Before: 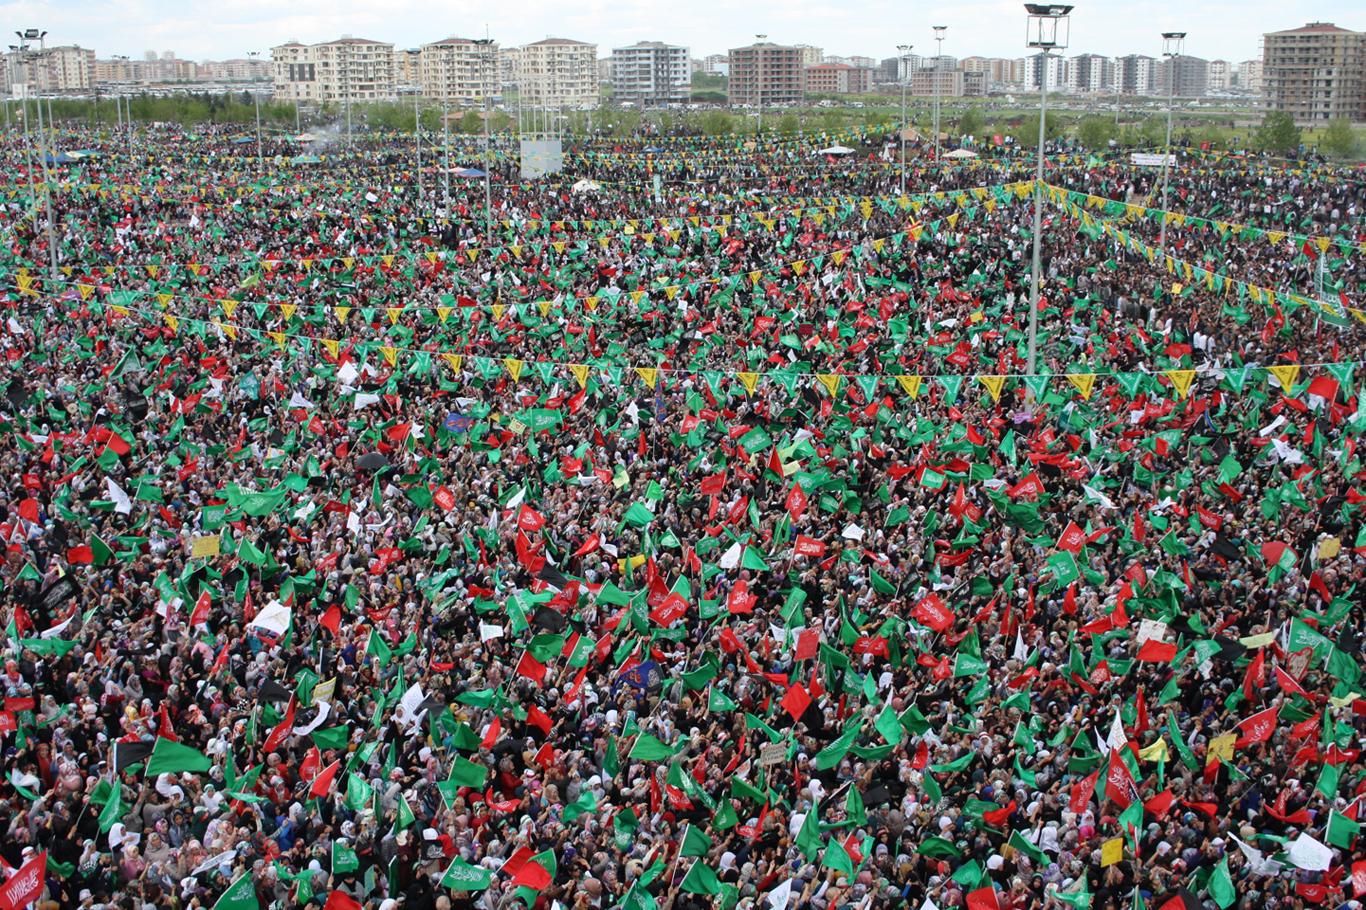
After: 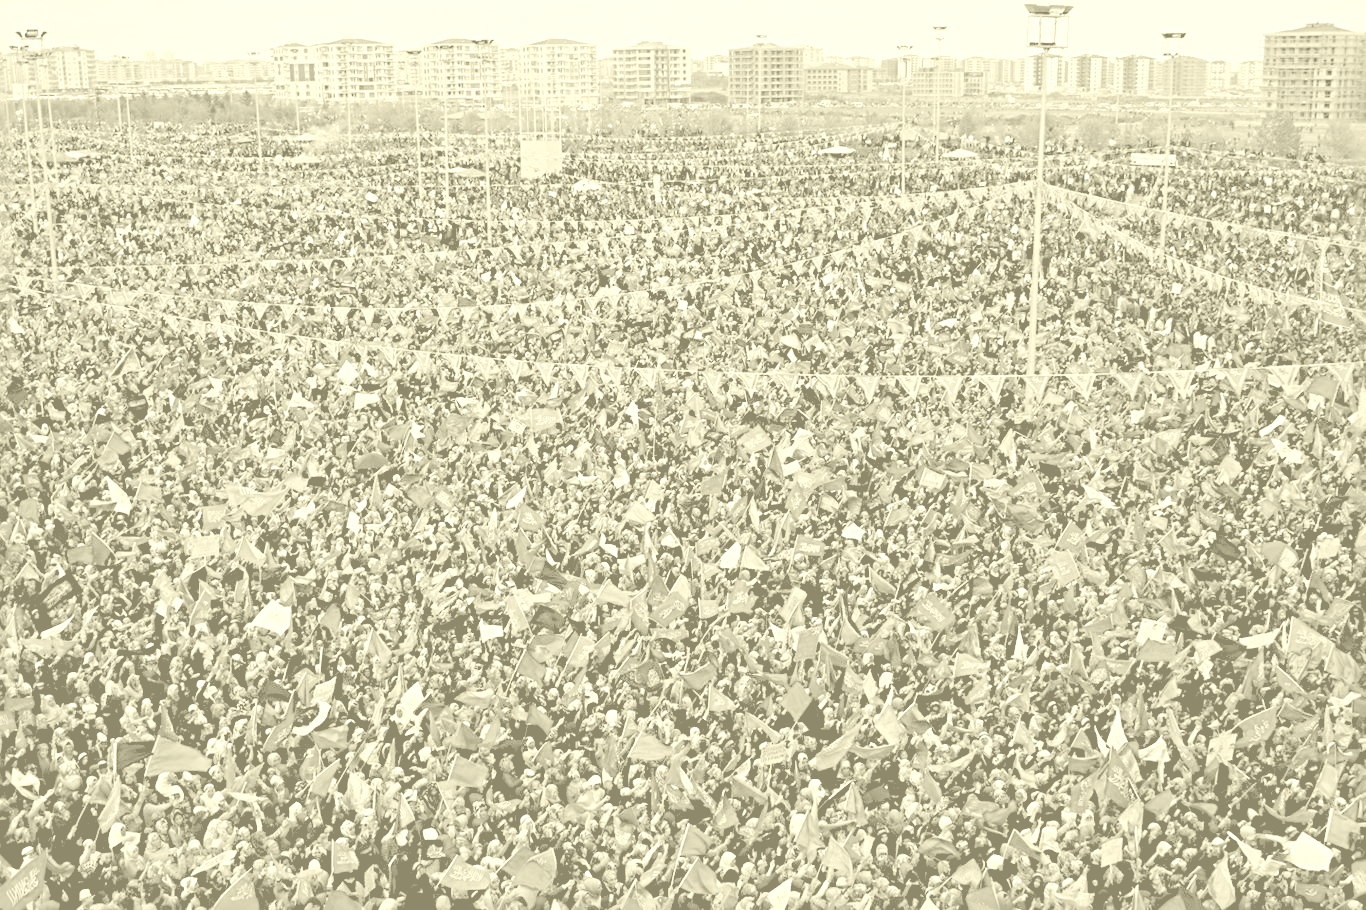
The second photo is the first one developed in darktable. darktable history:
levels: levels [0.072, 0.414, 0.976]
exposure: exposure -0.177 EV, compensate highlight preservation false
colorize: hue 43.2°, saturation 40%, version 1
sharpen: radius 4.883
color contrast: green-magenta contrast 0.85, blue-yellow contrast 1.25, unbound 0
white balance: red 0.954, blue 1.079
